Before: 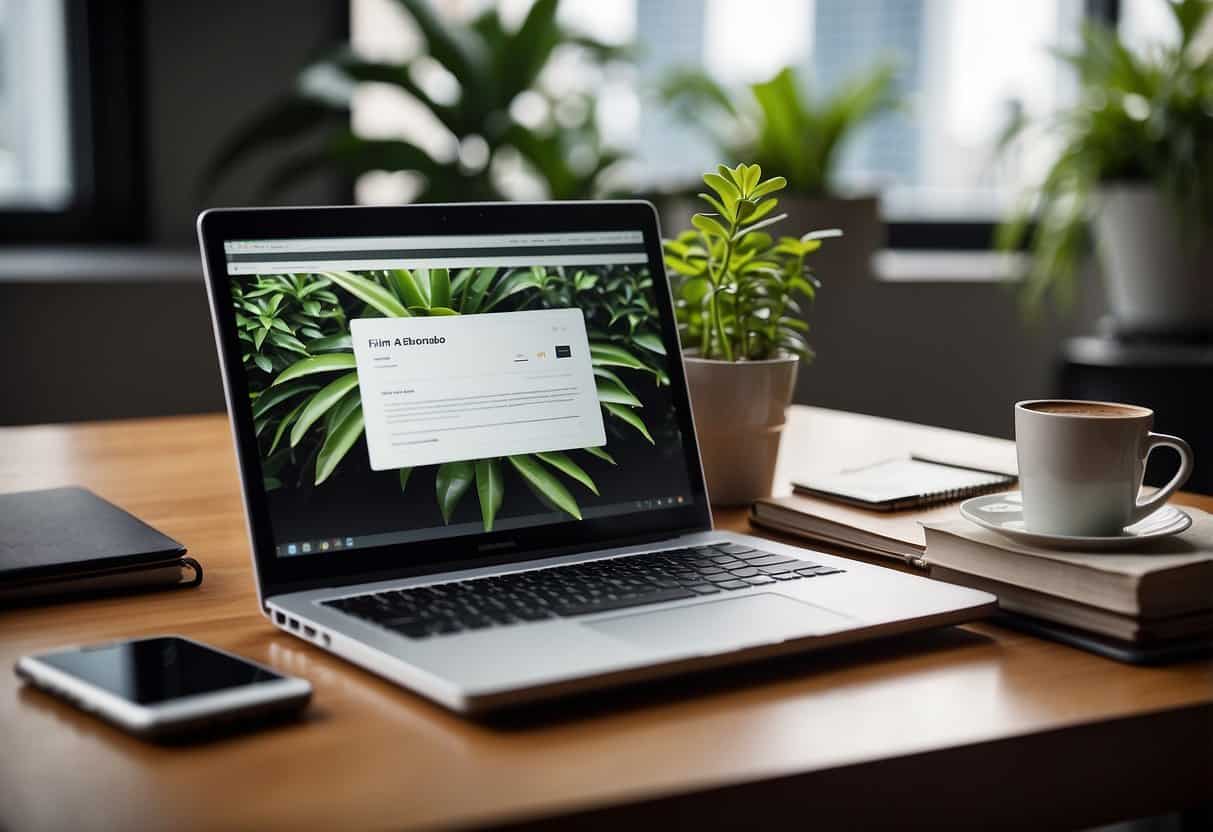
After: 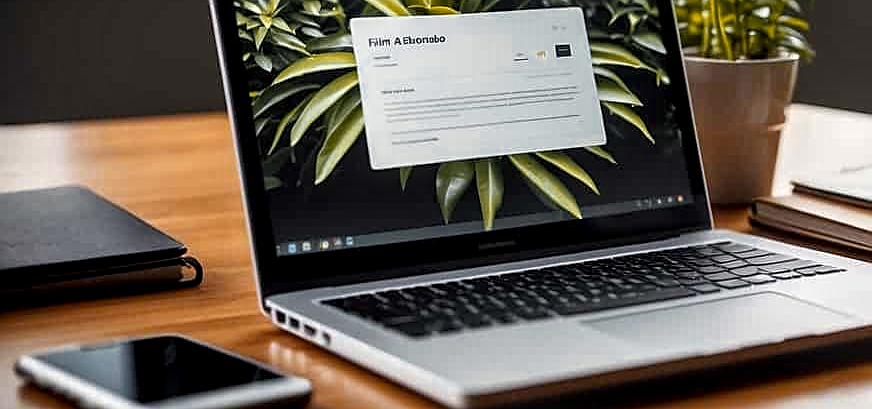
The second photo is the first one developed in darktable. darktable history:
sharpen: on, module defaults
local contrast: highlights 58%, detail 145%
crop: top 36.185%, right 28.061%, bottom 14.606%
exposure: compensate highlight preservation false
color zones: curves: ch0 [(0, 0.499) (0.143, 0.5) (0.286, 0.5) (0.429, 0.476) (0.571, 0.284) (0.714, 0.243) (0.857, 0.449) (1, 0.499)]; ch1 [(0, 0.532) (0.143, 0.645) (0.286, 0.696) (0.429, 0.211) (0.571, 0.504) (0.714, 0.493) (0.857, 0.495) (1, 0.532)]; ch2 [(0, 0.5) (0.143, 0.5) (0.286, 0.427) (0.429, 0.324) (0.571, 0.5) (0.714, 0.5) (0.857, 0.5) (1, 0.5)]
